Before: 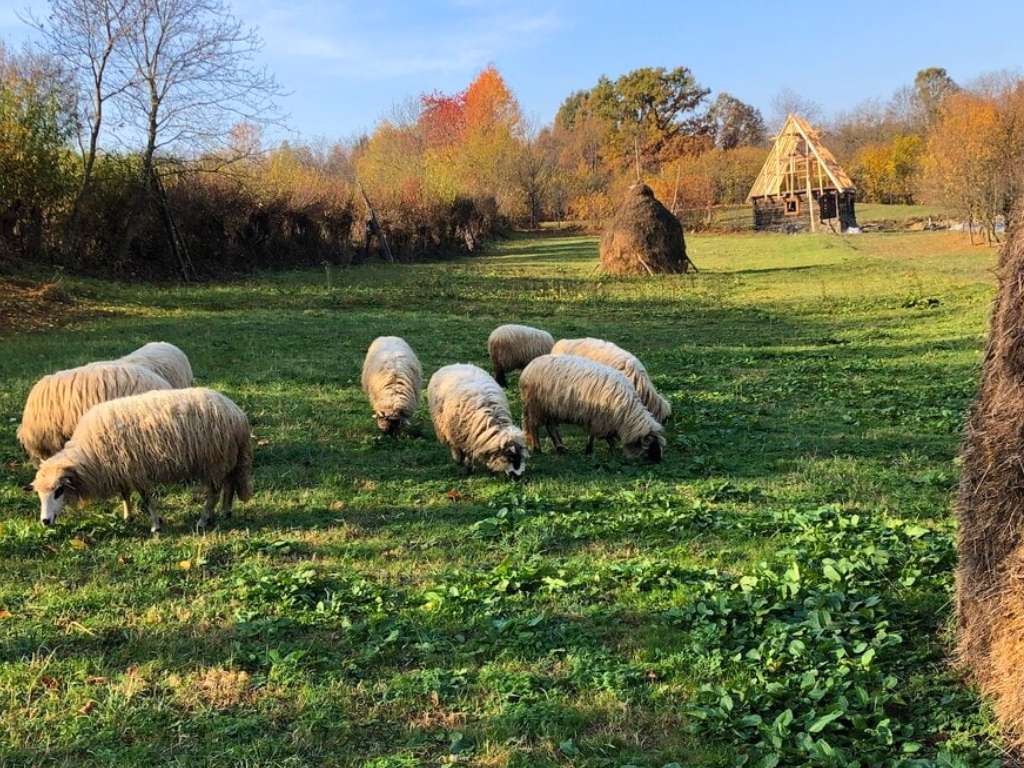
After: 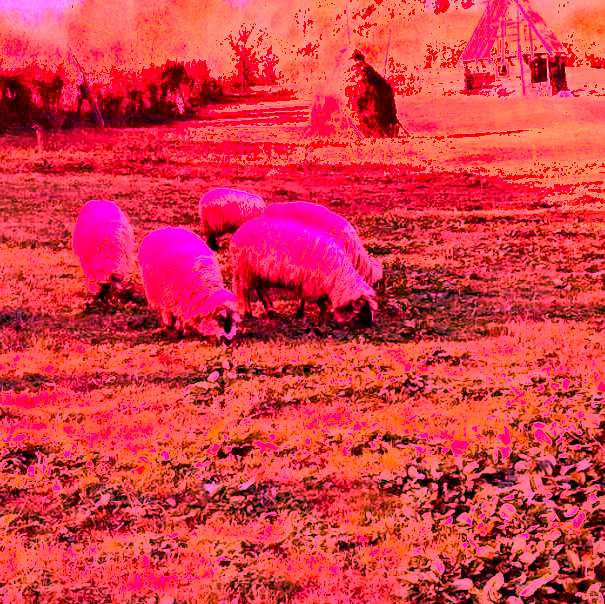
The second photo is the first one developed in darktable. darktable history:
tone curve: curves: ch0 [(0, 0) (0.128, 0.068) (0.292, 0.274) (0.46, 0.482) (0.653, 0.717) (0.819, 0.869) (0.998, 0.969)]; ch1 [(0, 0) (0.384, 0.365) (0.463, 0.45) (0.486, 0.486) (0.503, 0.504) (0.517, 0.517) (0.549, 0.572) (0.583, 0.615) (0.672, 0.699) (0.774, 0.817) (1, 1)]; ch2 [(0, 0) (0.374, 0.344) (0.446, 0.443) (0.494, 0.5) (0.527, 0.529) (0.565, 0.591) (0.644, 0.682) (1, 1)], color space Lab, independent channels, preserve colors none
crop and rotate: left 28.256%, top 17.734%, right 12.656%, bottom 3.573%
shadows and highlights: shadows 49, highlights -41, soften with gaussian
exposure: black level correction 0.009, exposure 0.014 EV, compensate highlight preservation false
white balance: red 4.26, blue 1.802
